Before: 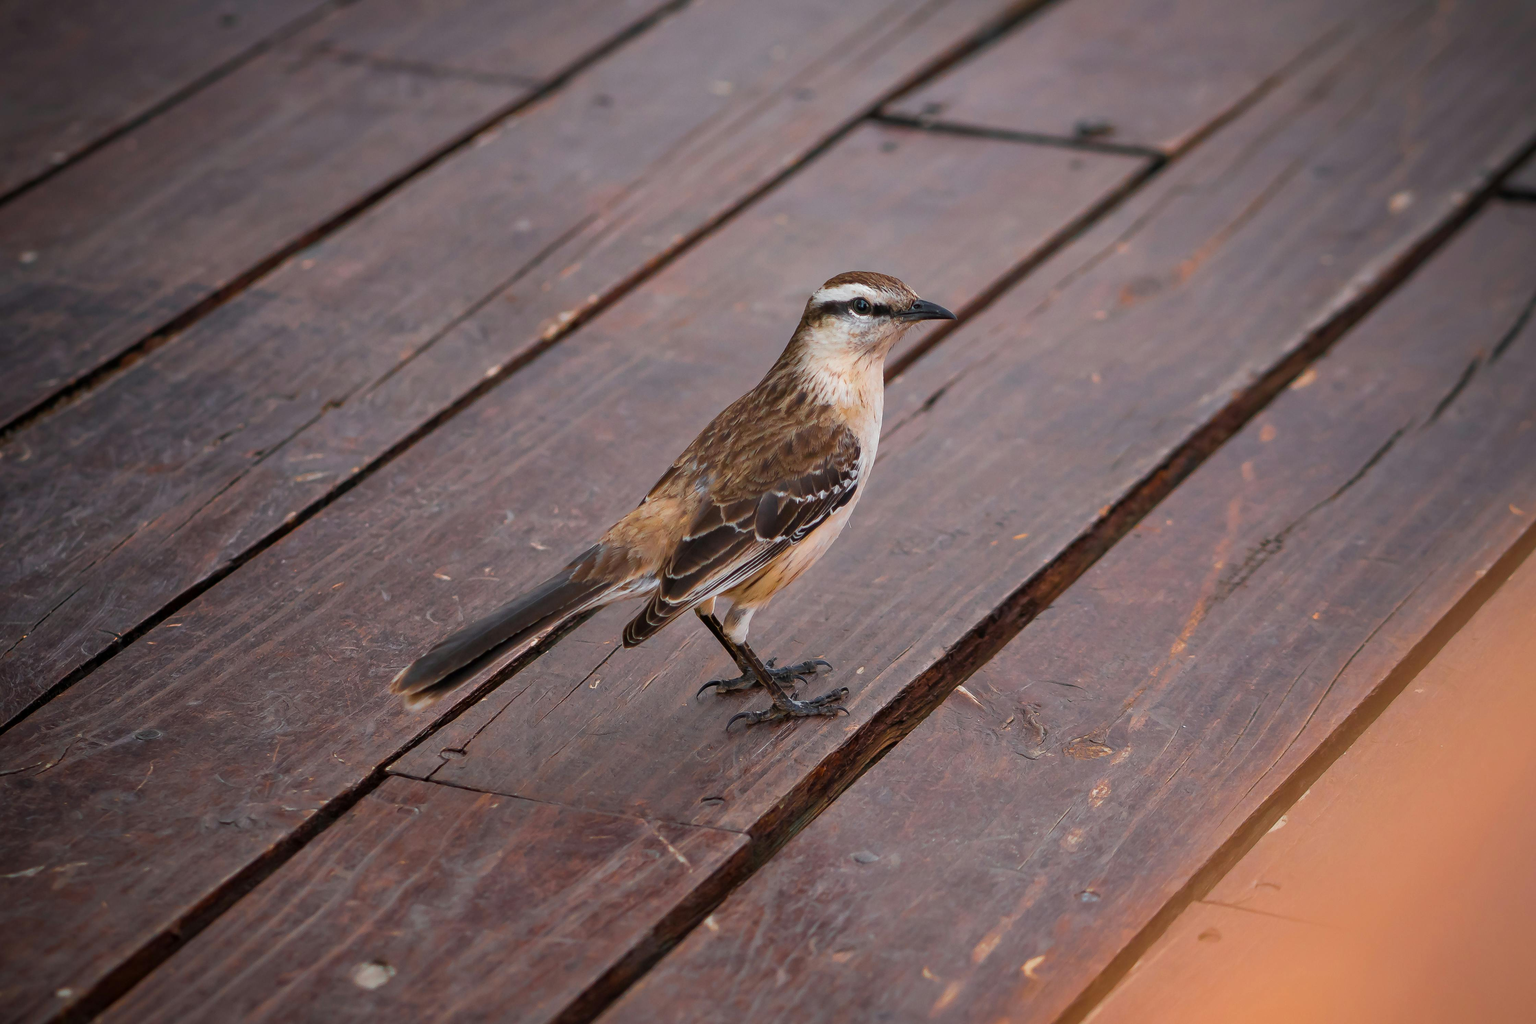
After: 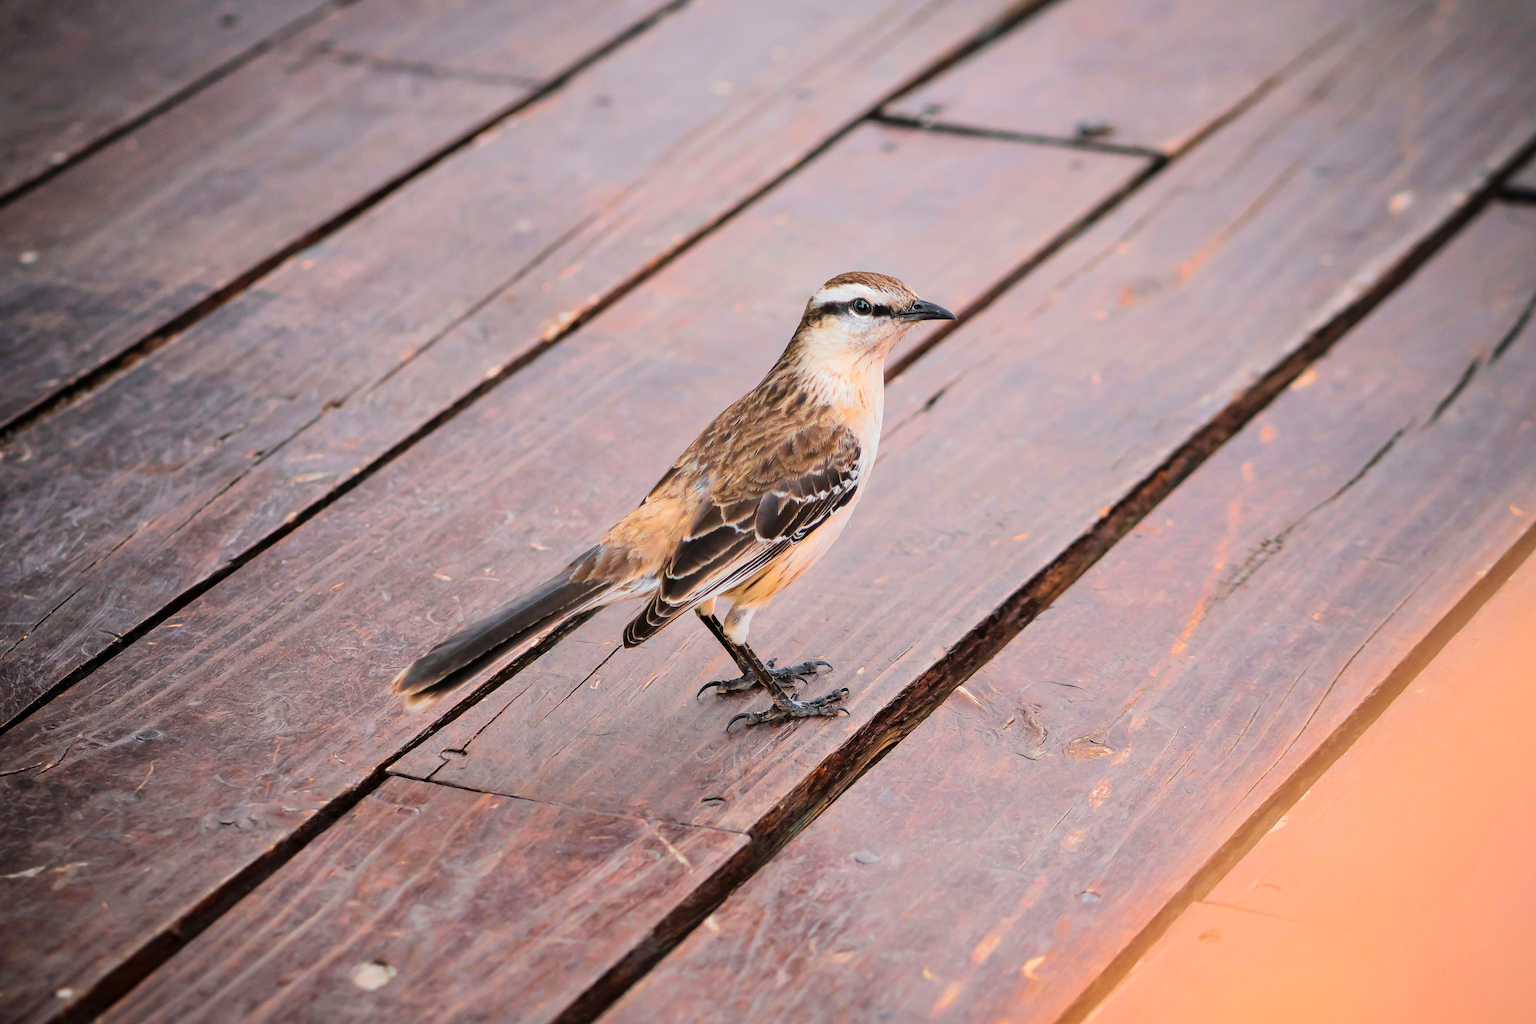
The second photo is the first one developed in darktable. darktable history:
tone equalizer: -7 EV 0.145 EV, -6 EV 0.632 EV, -5 EV 1.18 EV, -4 EV 1.34 EV, -3 EV 1.15 EV, -2 EV 0.6 EV, -1 EV 0.162 EV, edges refinement/feathering 500, mask exposure compensation -1.57 EV, preserve details no
